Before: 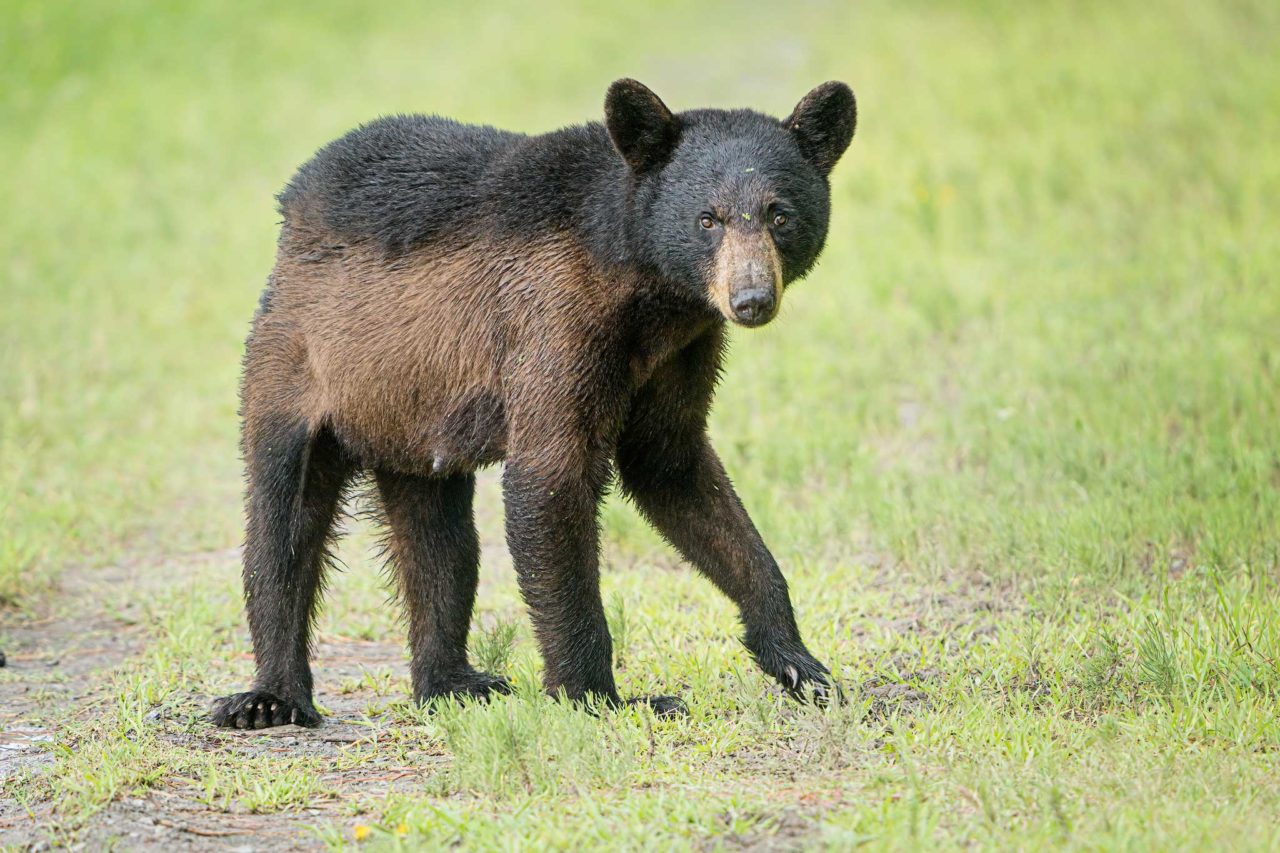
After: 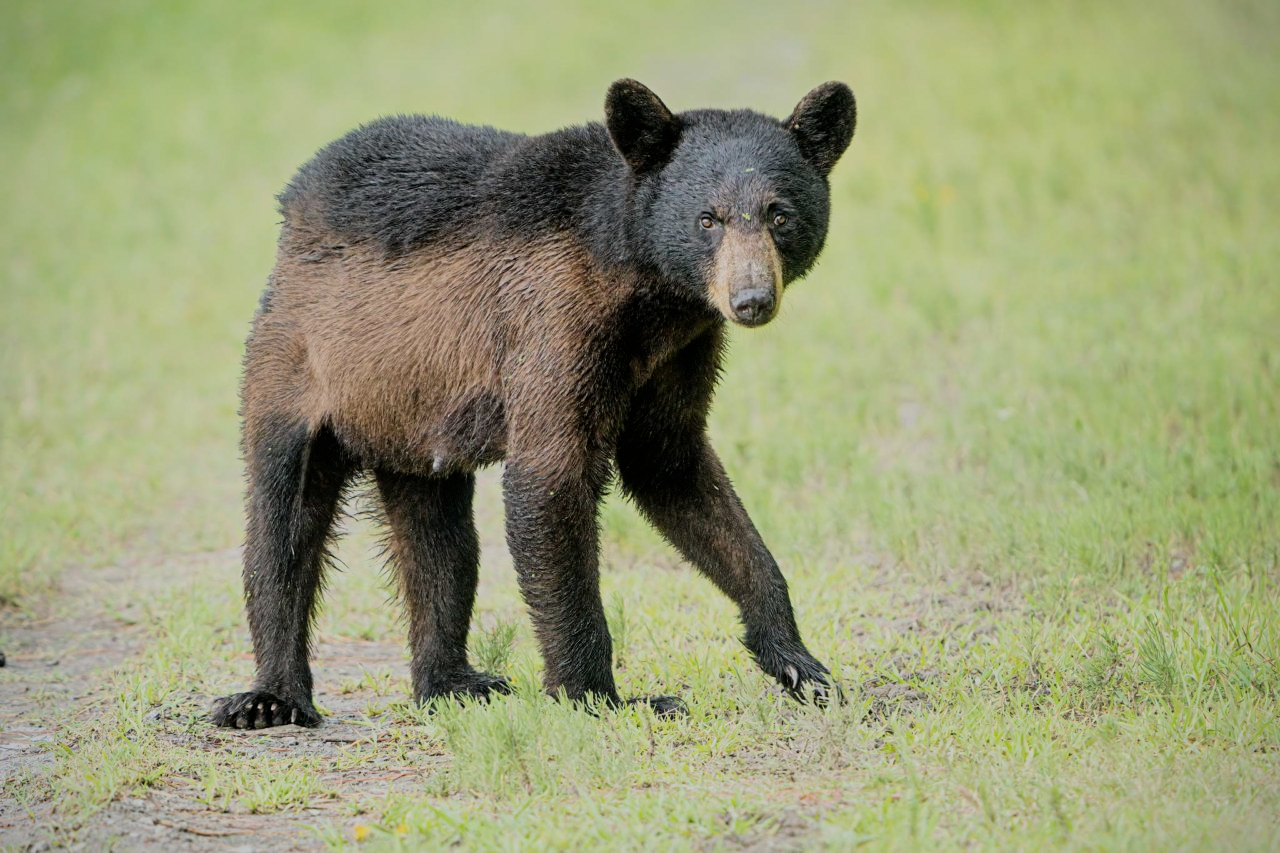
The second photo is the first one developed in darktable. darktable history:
vignetting: fall-off radius 83.2%, brightness -0.575, dithering 8-bit output
filmic rgb: black relative exposure -7.65 EV, white relative exposure 4.56 EV, threshold 5.97 EV, hardness 3.61, enable highlight reconstruction true
